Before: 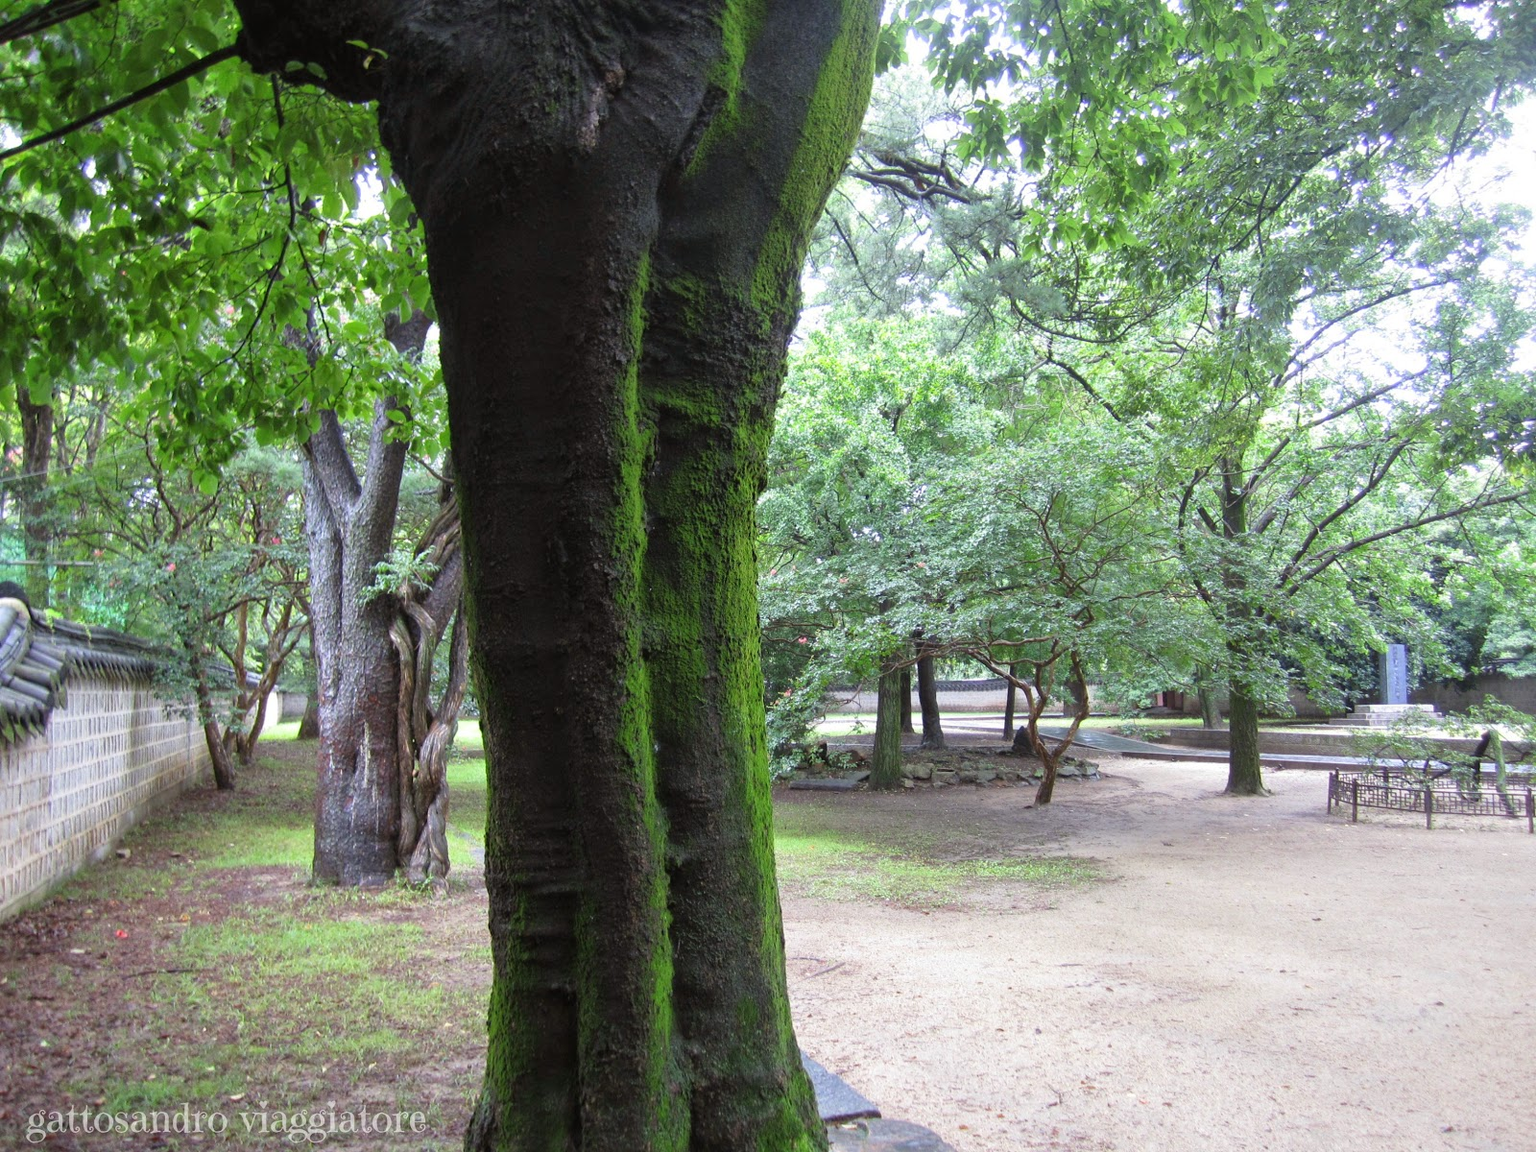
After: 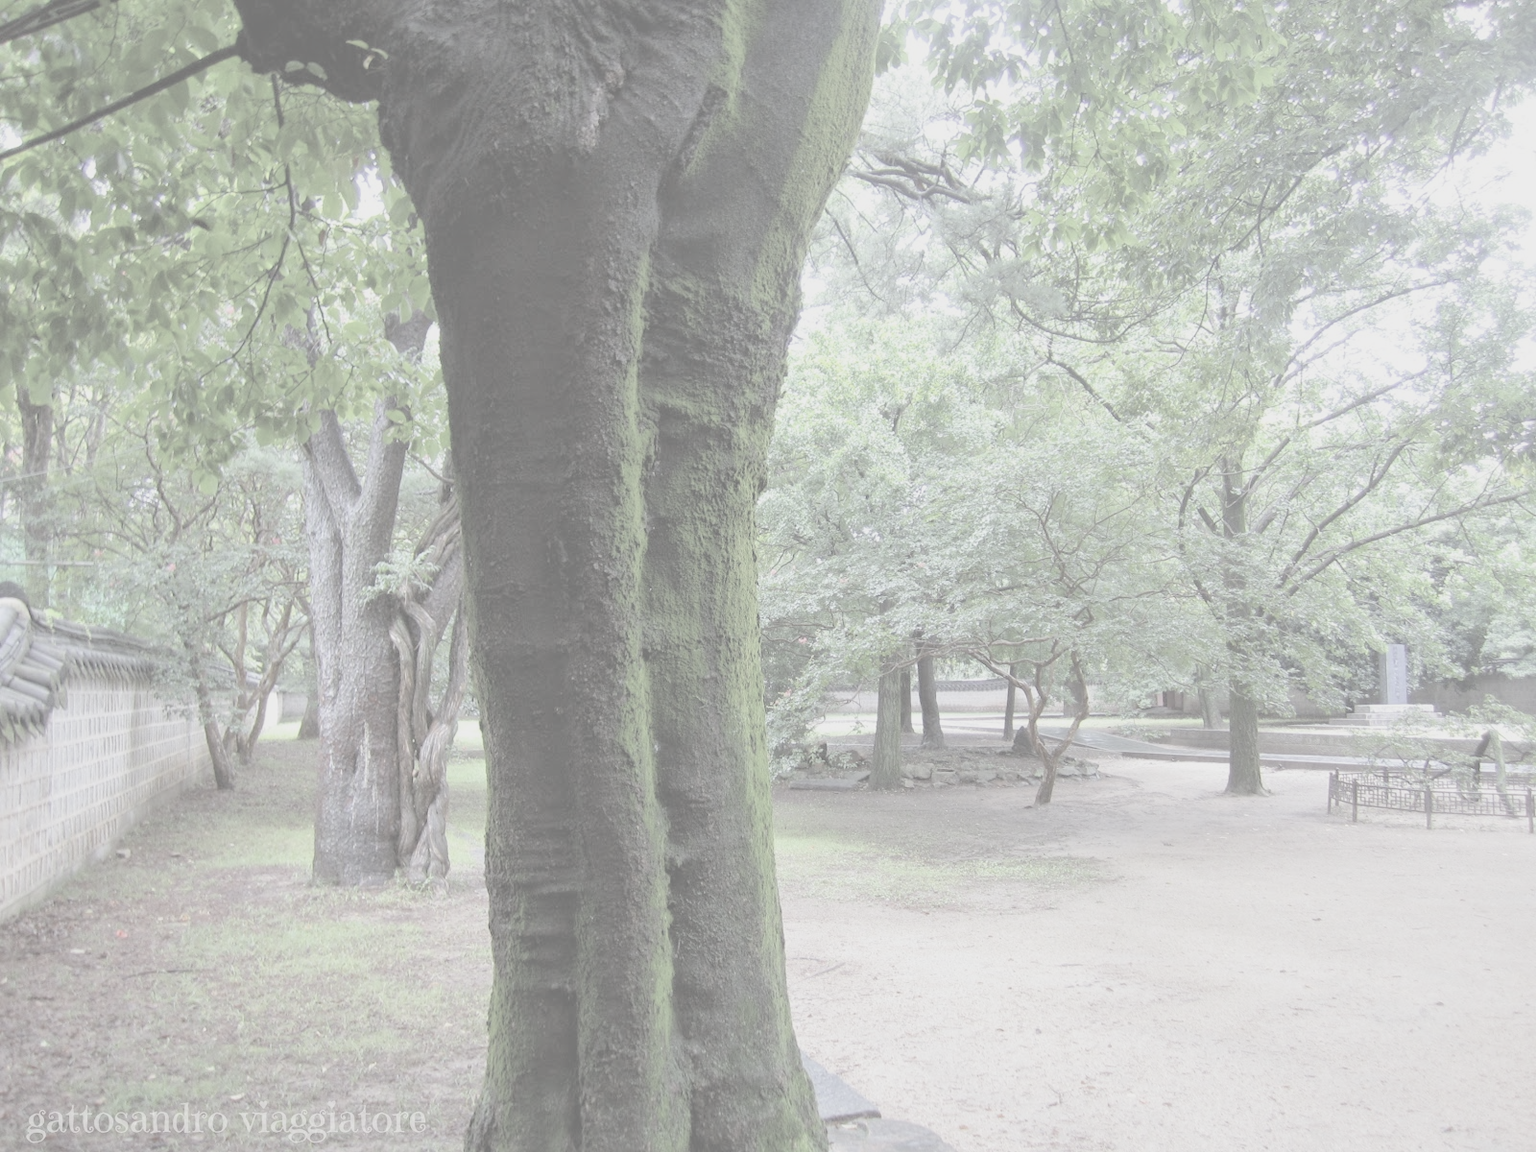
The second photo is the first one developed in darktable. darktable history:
color zones: curves: ch1 [(0, 0.525) (0.143, 0.556) (0.286, 0.52) (0.429, 0.5) (0.571, 0.5) (0.714, 0.5) (0.857, 0.503) (1, 0.525)]
contrast brightness saturation: contrast -0.313, brightness 0.741, saturation -0.783
color correction: highlights b* 0.065, saturation 0.983
